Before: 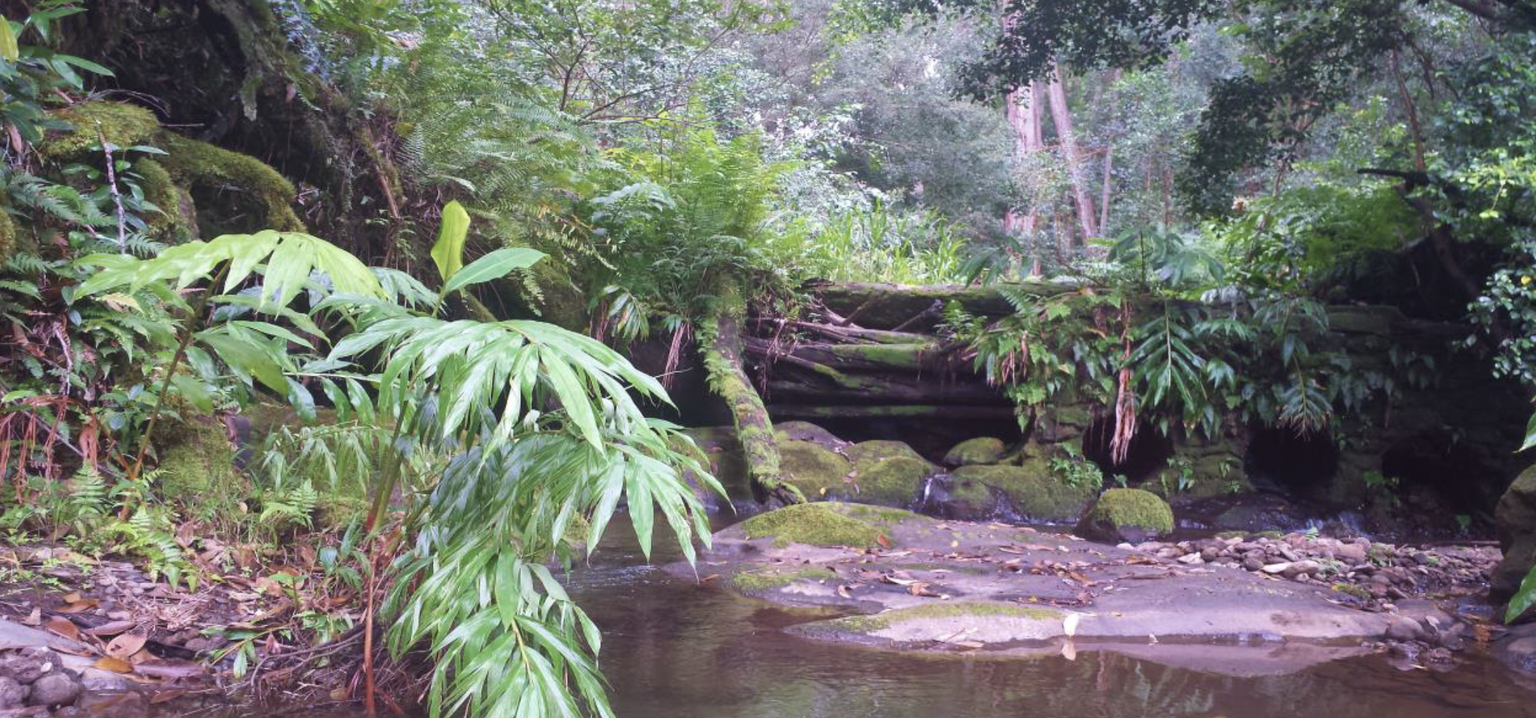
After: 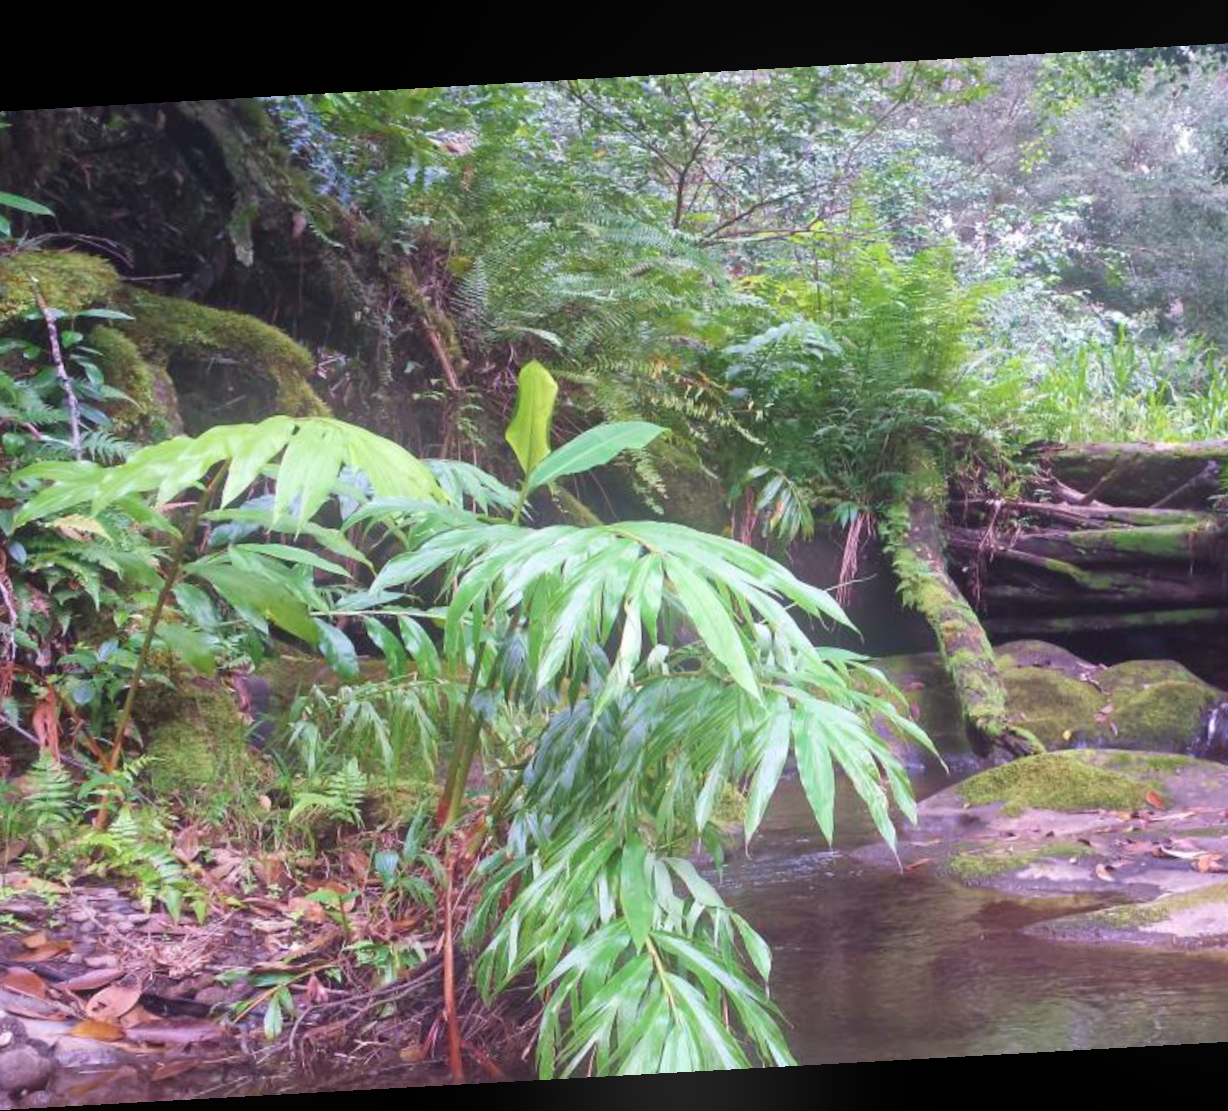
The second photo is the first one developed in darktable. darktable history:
rotate and perspective: rotation -3.18°, automatic cropping off
bloom: size 16%, threshold 98%, strength 20%
crop: left 5.114%, right 38.589%
